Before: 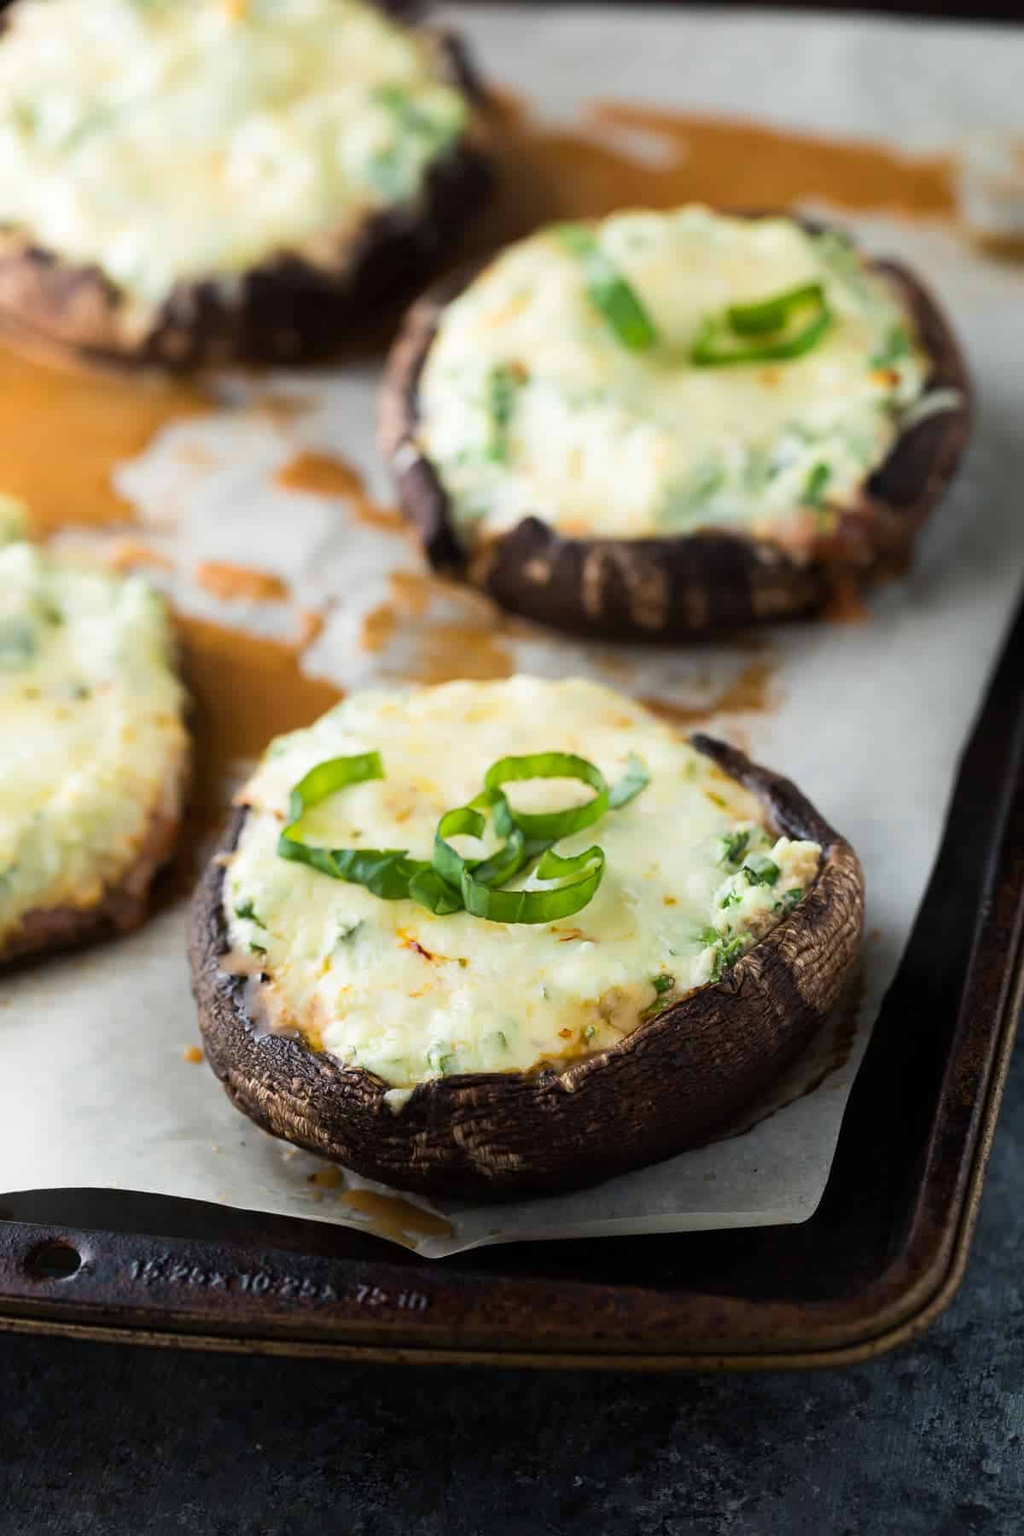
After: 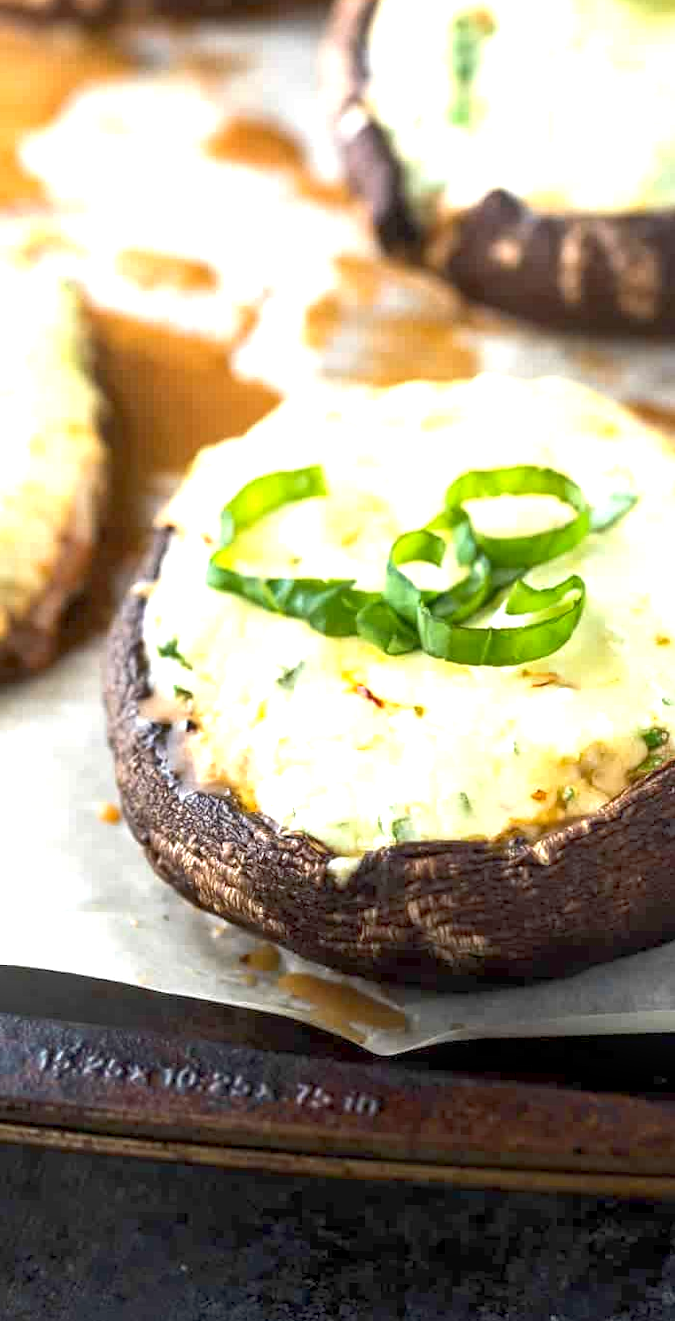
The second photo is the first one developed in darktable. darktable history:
crop: left 8.966%, top 23.852%, right 34.699%, bottom 4.703%
local contrast: on, module defaults
rotate and perspective: lens shift (horizontal) -0.055, automatic cropping off
rgb curve: curves: ch0 [(0, 0) (0.093, 0.159) (0.241, 0.265) (0.414, 0.42) (1, 1)], compensate middle gray true, preserve colors basic power
exposure: black level correction 0.001, exposure 1.05 EV, compensate exposure bias true, compensate highlight preservation false
